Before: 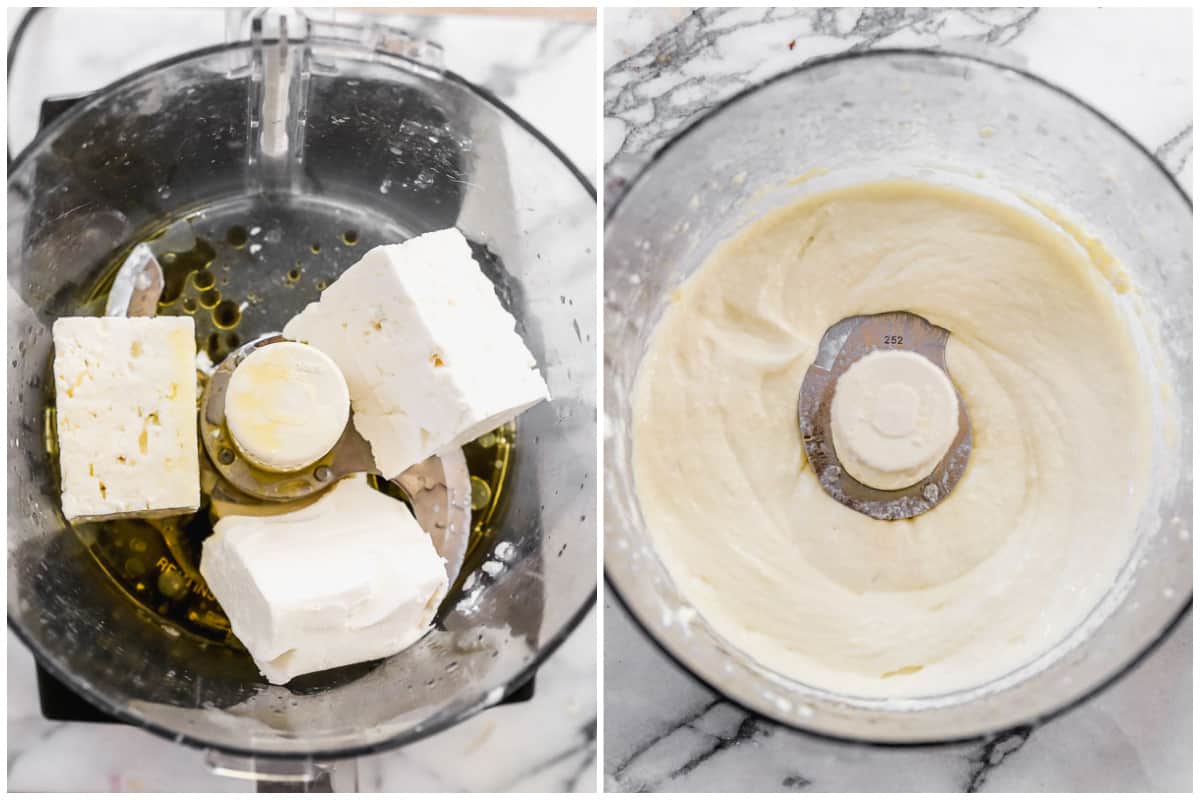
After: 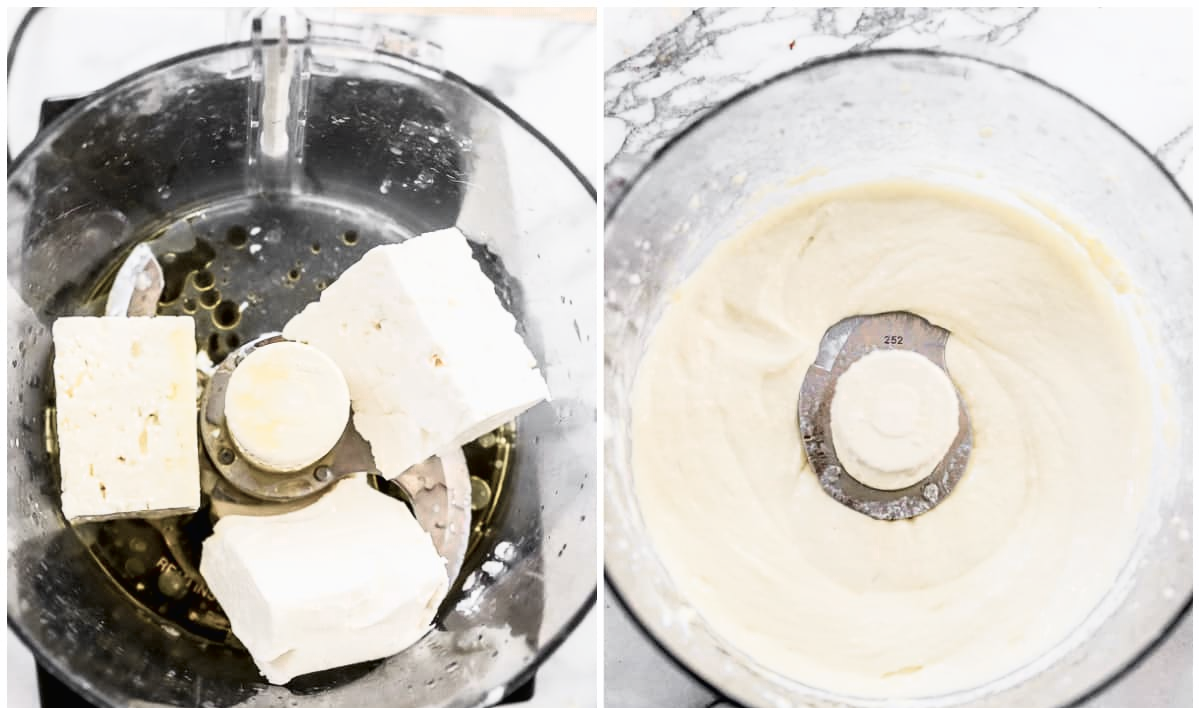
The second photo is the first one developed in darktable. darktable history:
crop and rotate: top 0%, bottom 11.49%
tone curve: curves: ch0 [(0, 0.013) (0.054, 0.018) (0.205, 0.191) (0.289, 0.292) (0.39, 0.424) (0.493, 0.551) (0.647, 0.752) (0.778, 0.895) (1, 0.998)]; ch1 [(0, 0) (0.385, 0.343) (0.439, 0.415) (0.494, 0.495) (0.501, 0.501) (0.51, 0.509) (0.54, 0.546) (0.586, 0.606) (0.66, 0.701) (0.783, 0.804) (1, 1)]; ch2 [(0, 0) (0.32, 0.281) (0.403, 0.399) (0.441, 0.428) (0.47, 0.469) (0.498, 0.496) (0.524, 0.538) (0.566, 0.579) (0.633, 0.665) (0.7, 0.711) (1, 1)], color space Lab, independent channels, preserve colors none
color zones: curves: ch0 [(0, 0.559) (0.153, 0.551) (0.229, 0.5) (0.429, 0.5) (0.571, 0.5) (0.714, 0.5) (0.857, 0.5) (1, 0.559)]; ch1 [(0, 0.417) (0.112, 0.336) (0.213, 0.26) (0.429, 0.34) (0.571, 0.35) (0.683, 0.331) (0.857, 0.344) (1, 0.417)]
